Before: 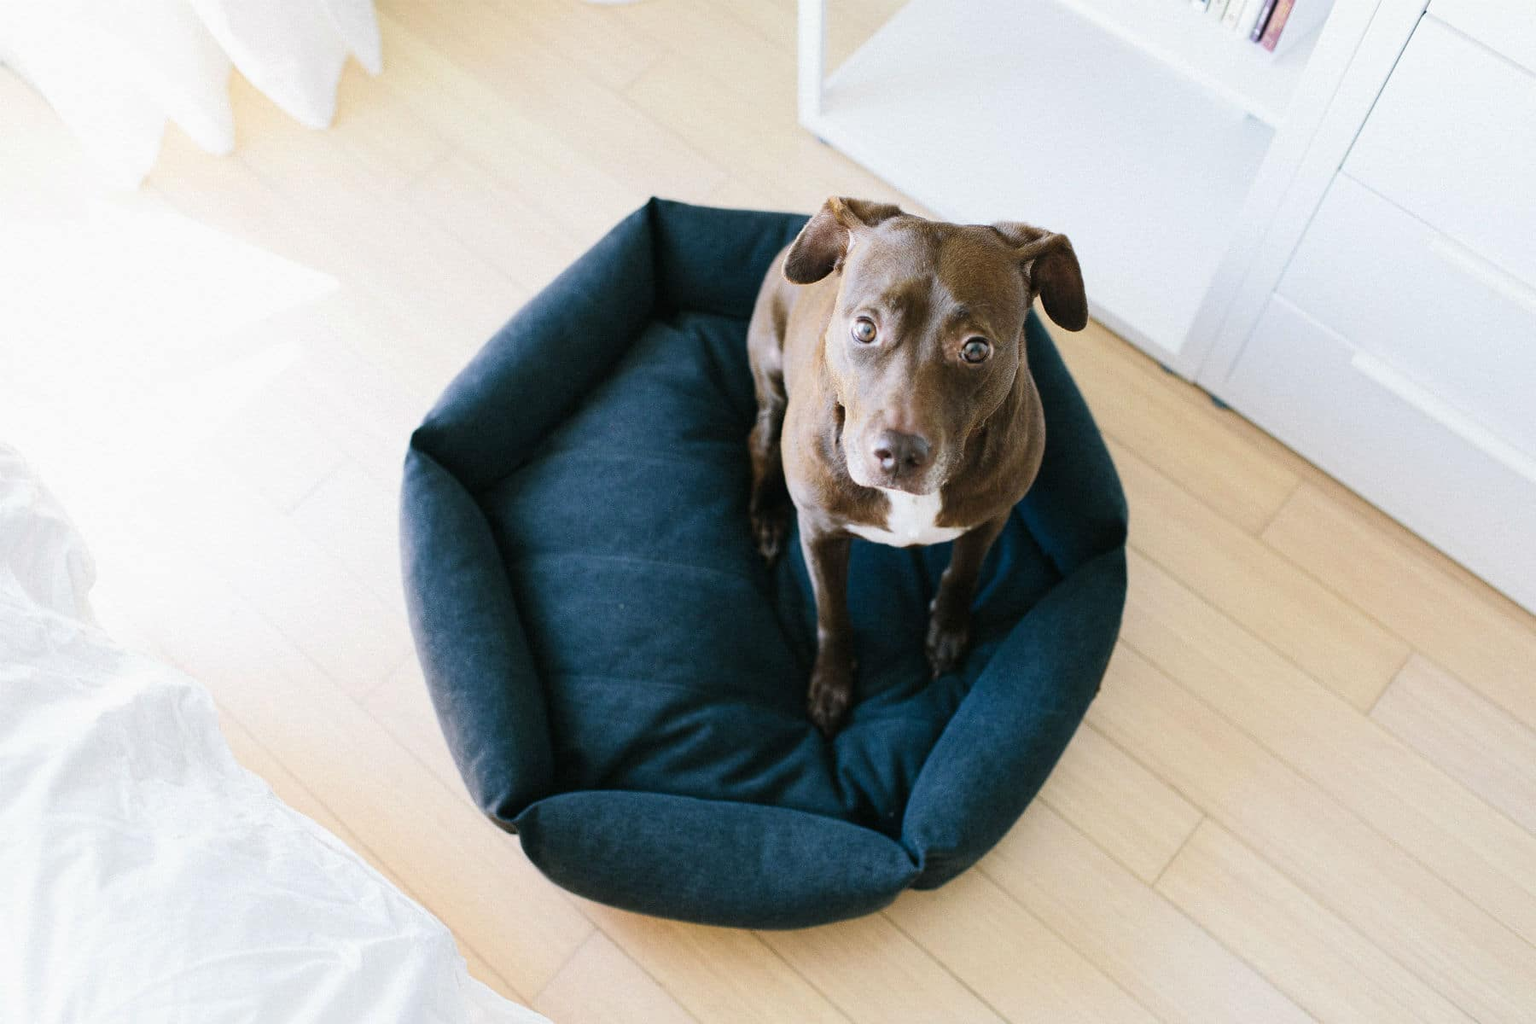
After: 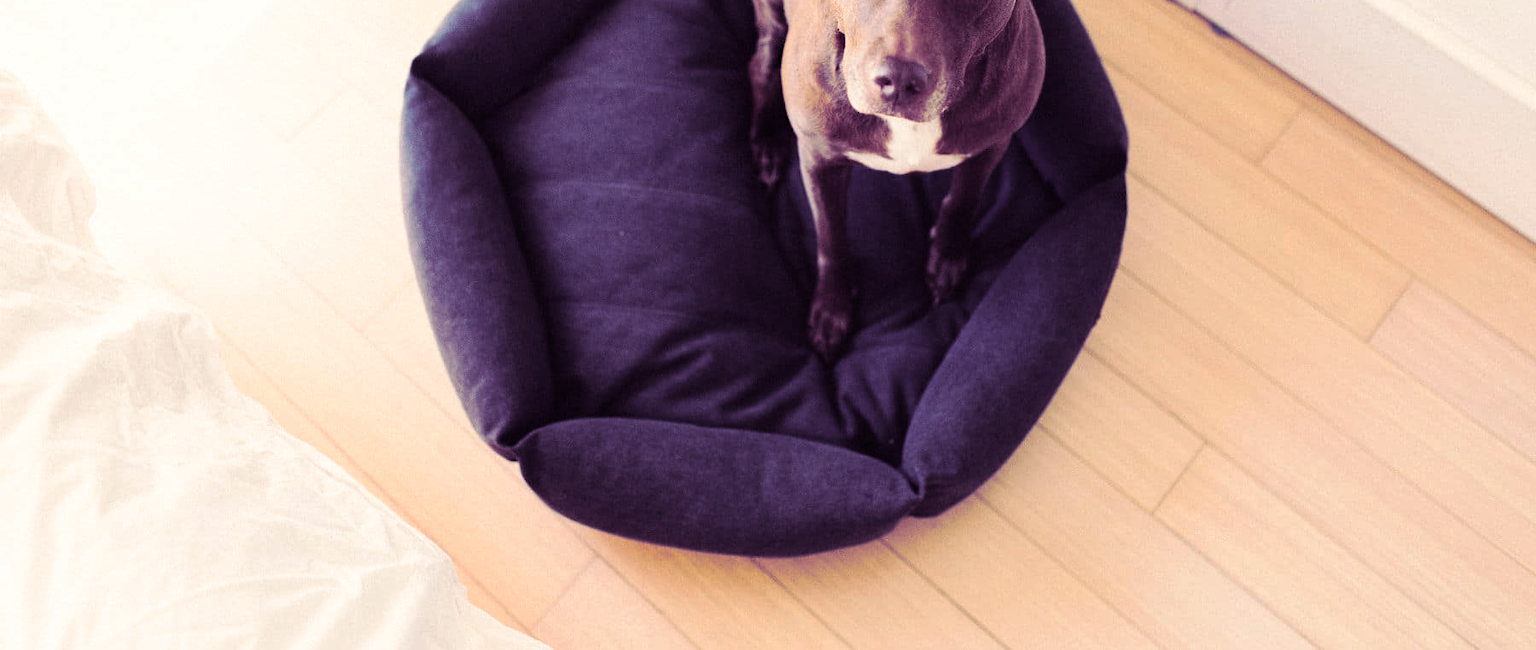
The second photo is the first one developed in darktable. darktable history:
split-toning: shadows › hue 277.2°, shadows › saturation 0.74
crop and rotate: top 36.435%
white balance: red 1.127, blue 0.943
